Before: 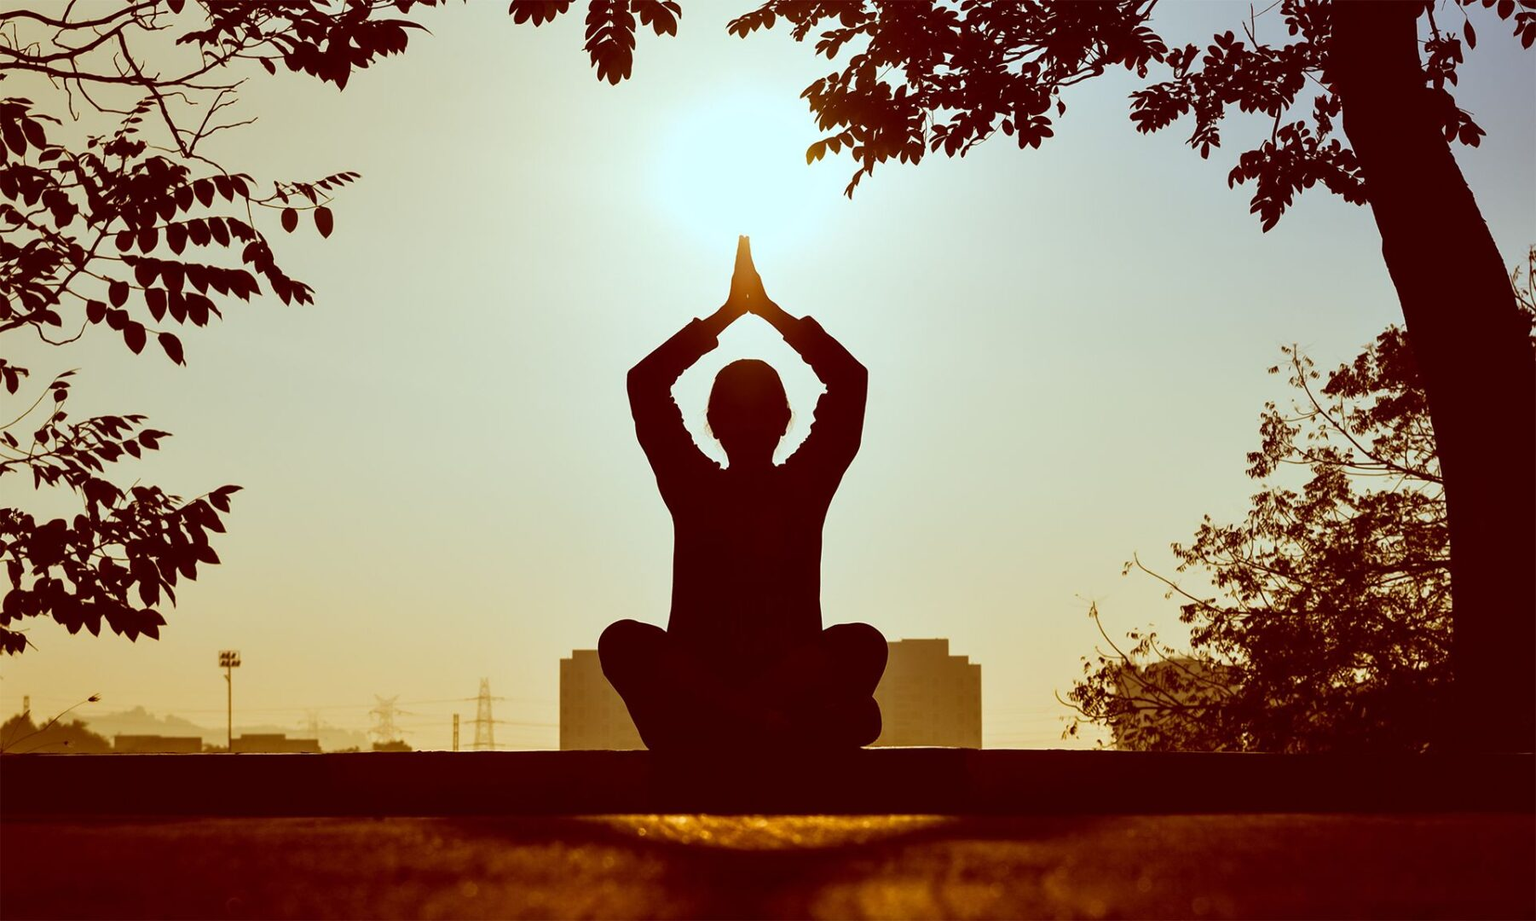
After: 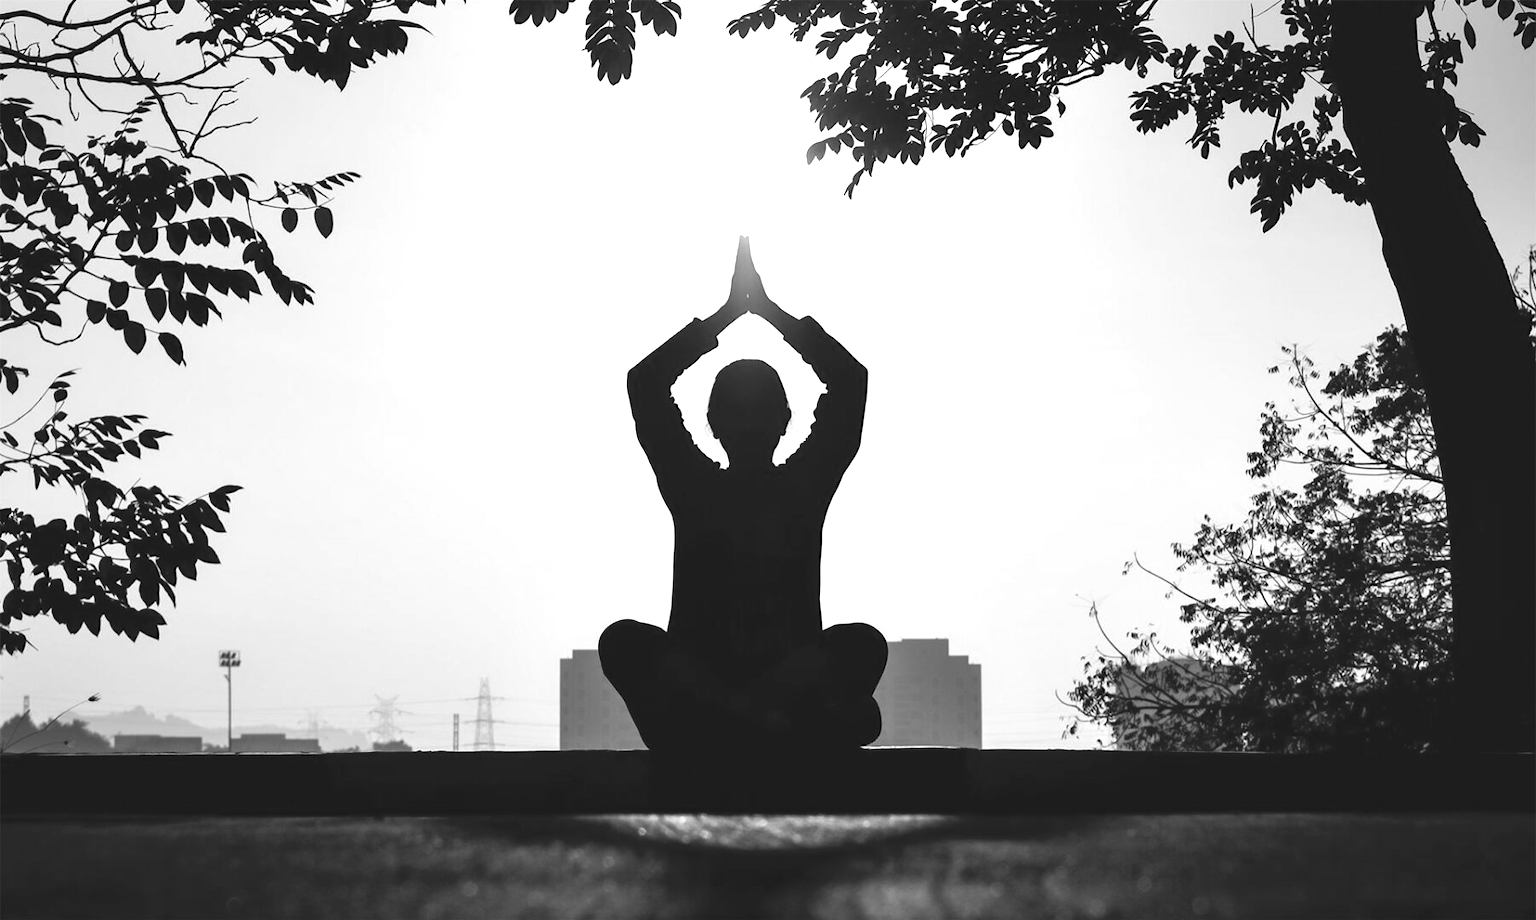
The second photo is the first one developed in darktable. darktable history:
monochrome: a -4.13, b 5.16, size 1
exposure: black level correction 0, exposure 0.68 EV, compensate exposure bias true, compensate highlight preservation false
